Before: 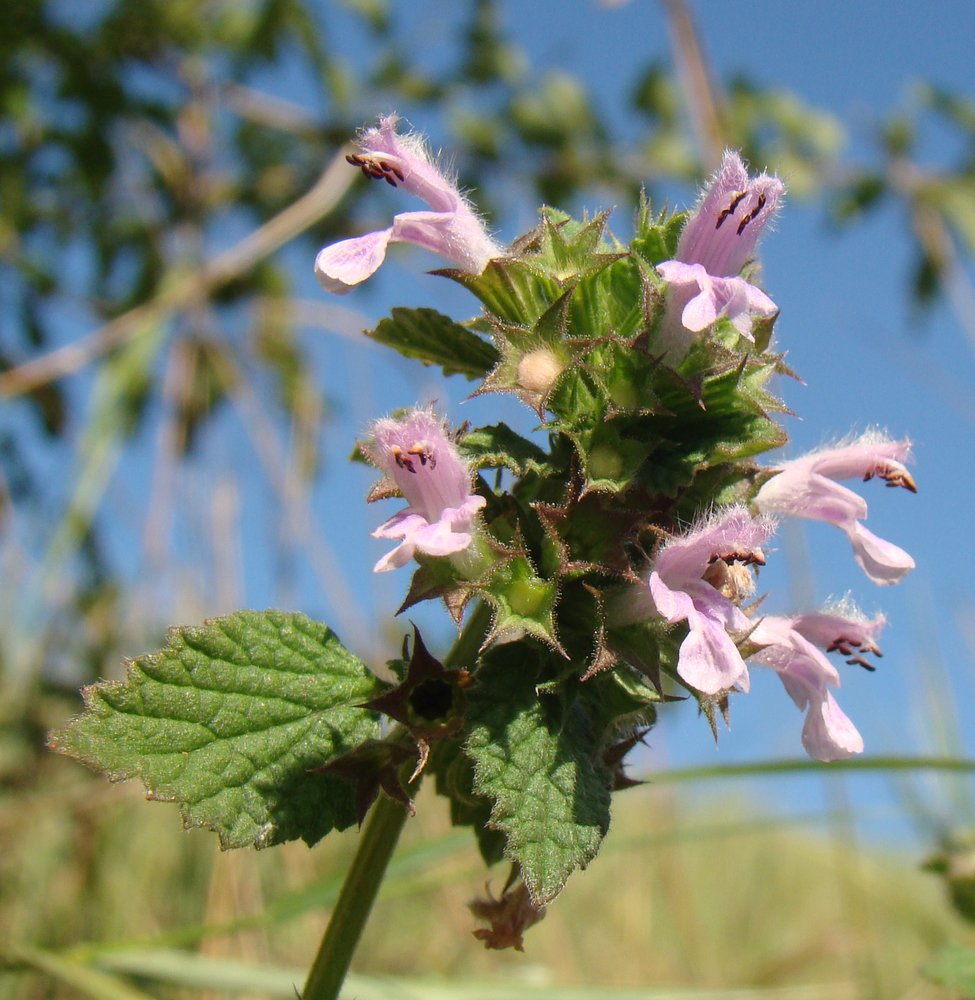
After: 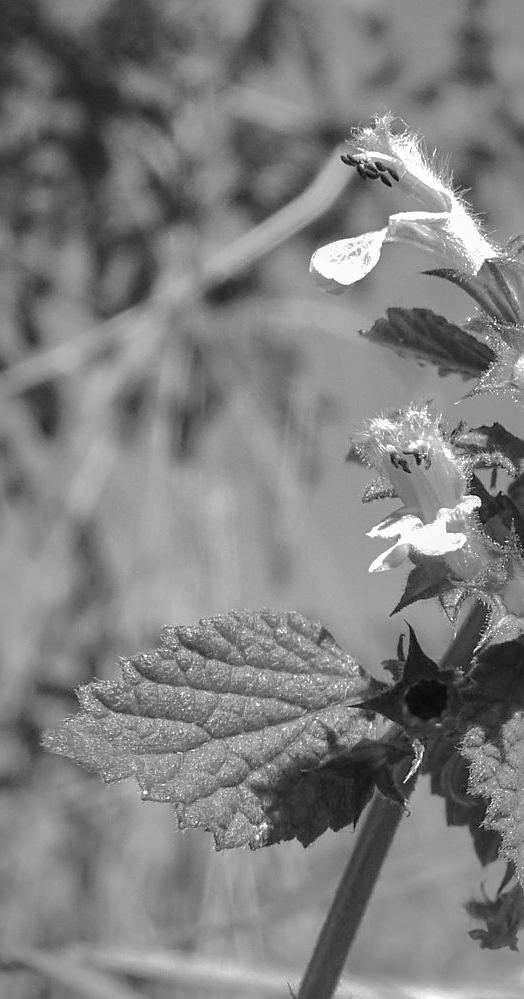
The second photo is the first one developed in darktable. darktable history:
shadows and highlights: shadows 38.43, highlights -74.54
color correction: highlights a* 40, highlights b* 40, saturation 0.69
exposure: black level correction 0.001, exposure 0.5 EV, compensate exposure bias true, compensate highlight preservation false
sharpen: on, module defaults
monochrome: on, module defaults
crop: left 0.587%, right 45.588%, bottom 0.086%
local contrast: detail 110%
